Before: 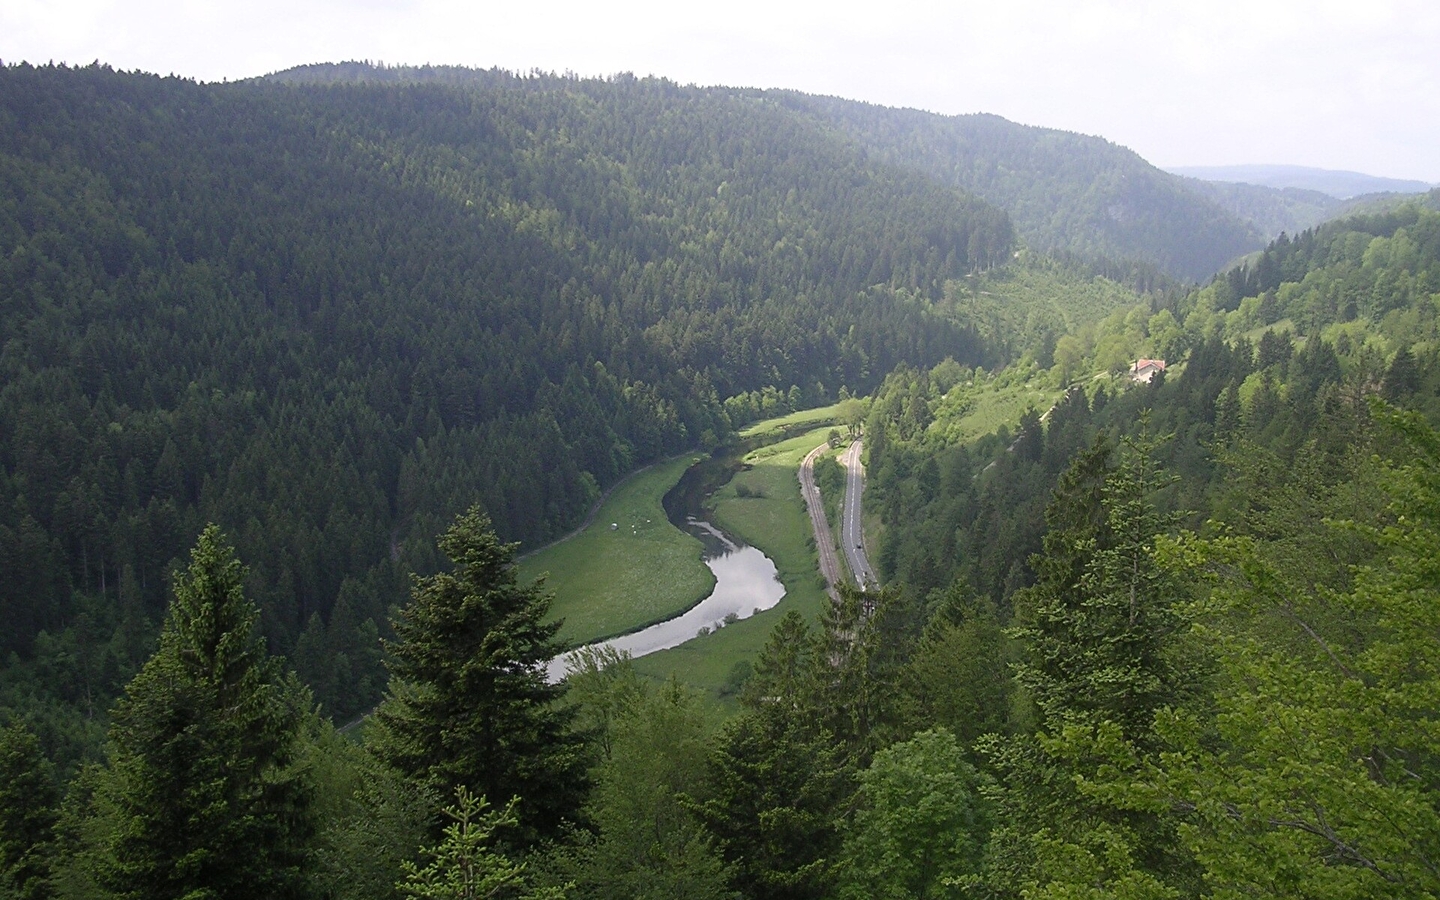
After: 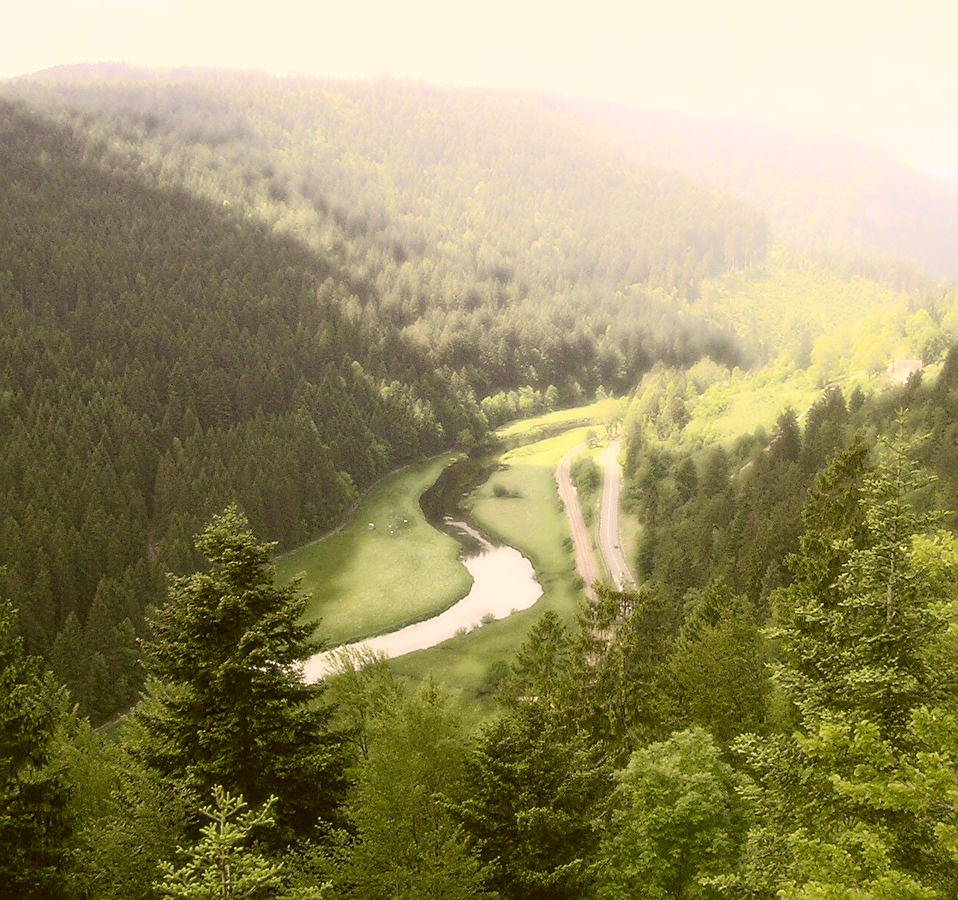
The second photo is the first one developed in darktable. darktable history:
sharpen: on, module defaults
bloom: size 0%, threshold 54.82%, strength 8.31%
contrast brightness saturation: brightness 0.15
crop: left 16.899%, right 16.556%
color correction: highlights a* 8.98, highlights b* 15.09, shadows a* -0.49, shadows b* 26.52
